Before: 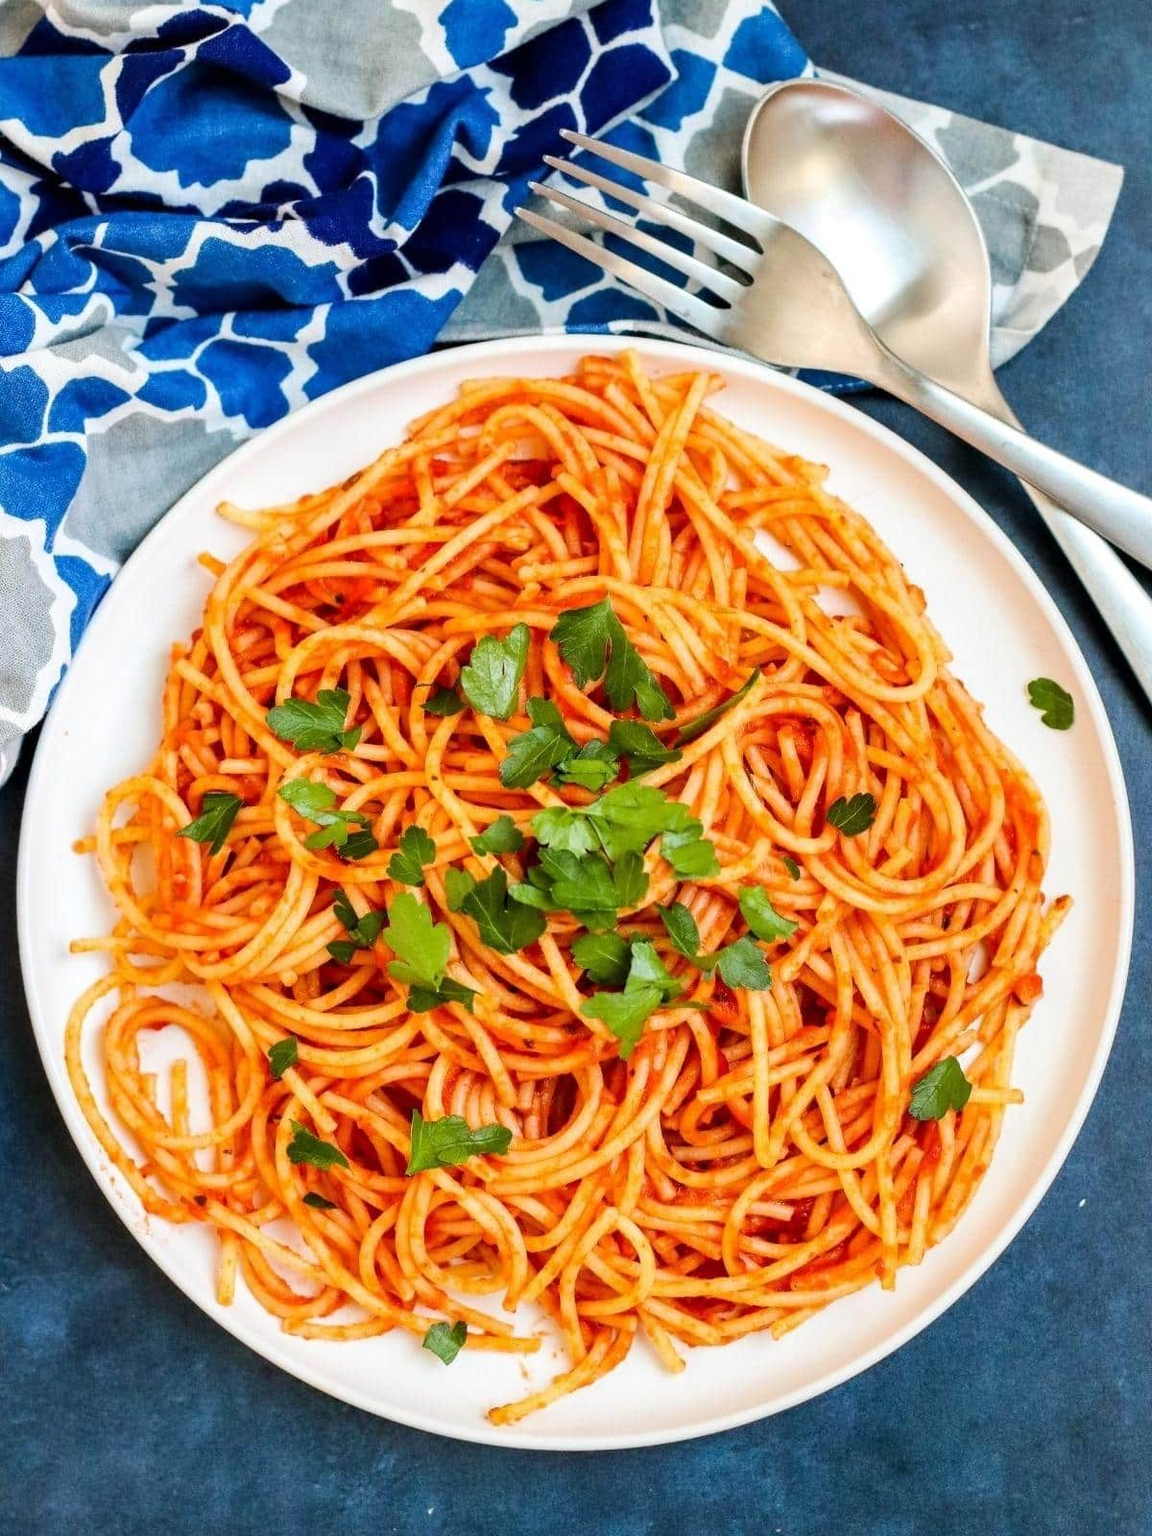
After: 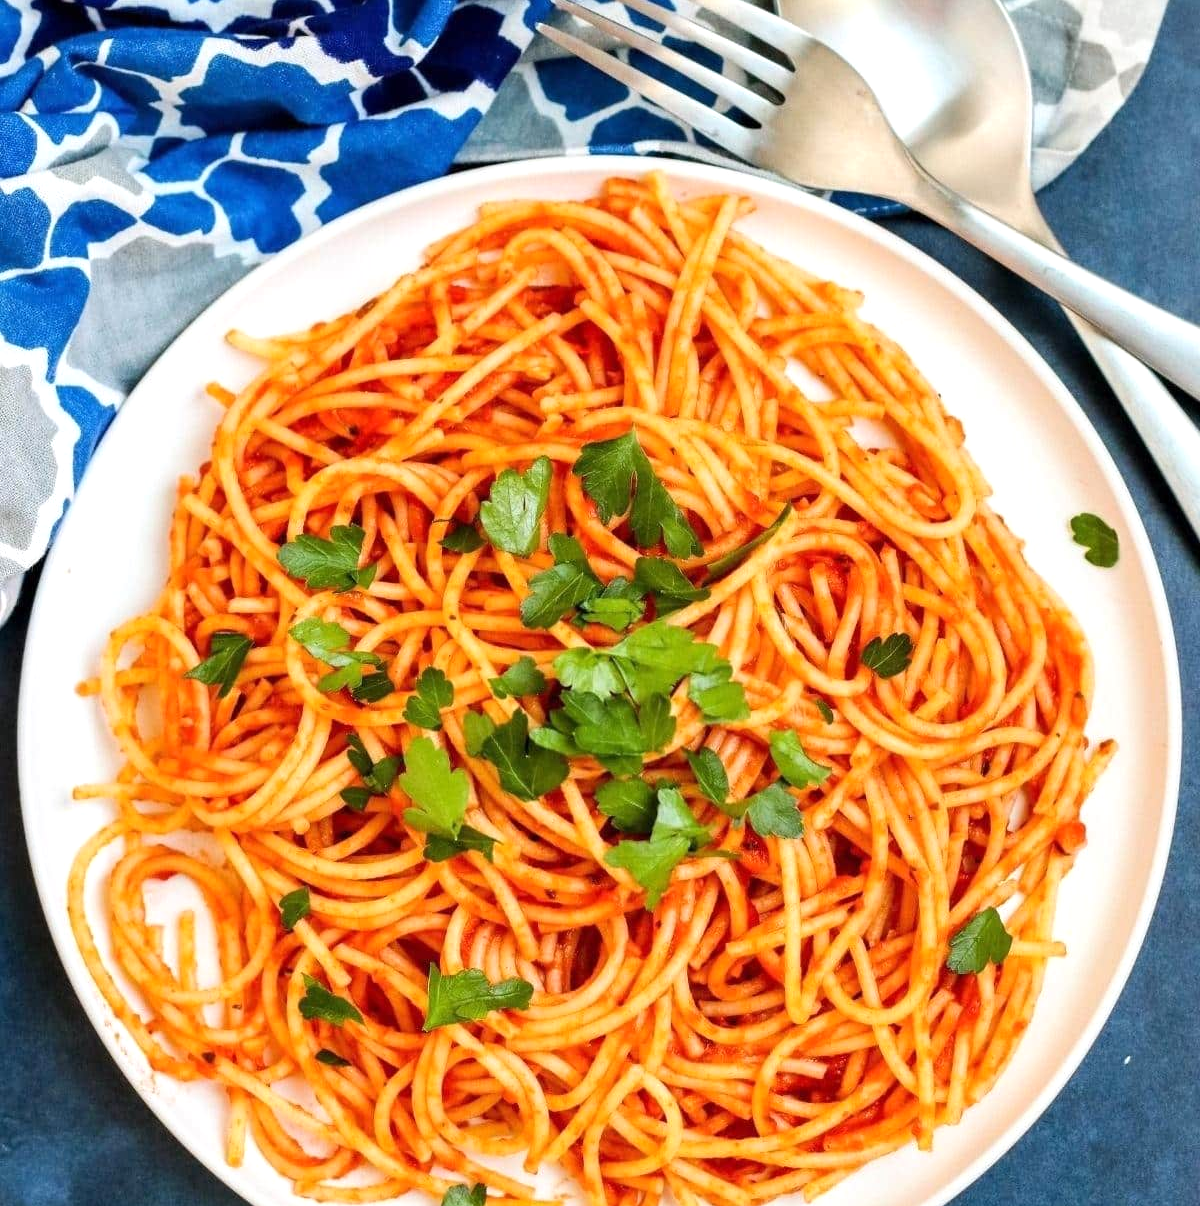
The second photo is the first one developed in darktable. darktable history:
crop and rotate: top 12.082%, bottom 12.506%
exposure: exposure 0.178 EV, compensate exposure bias true, compensate highlight preservation false
